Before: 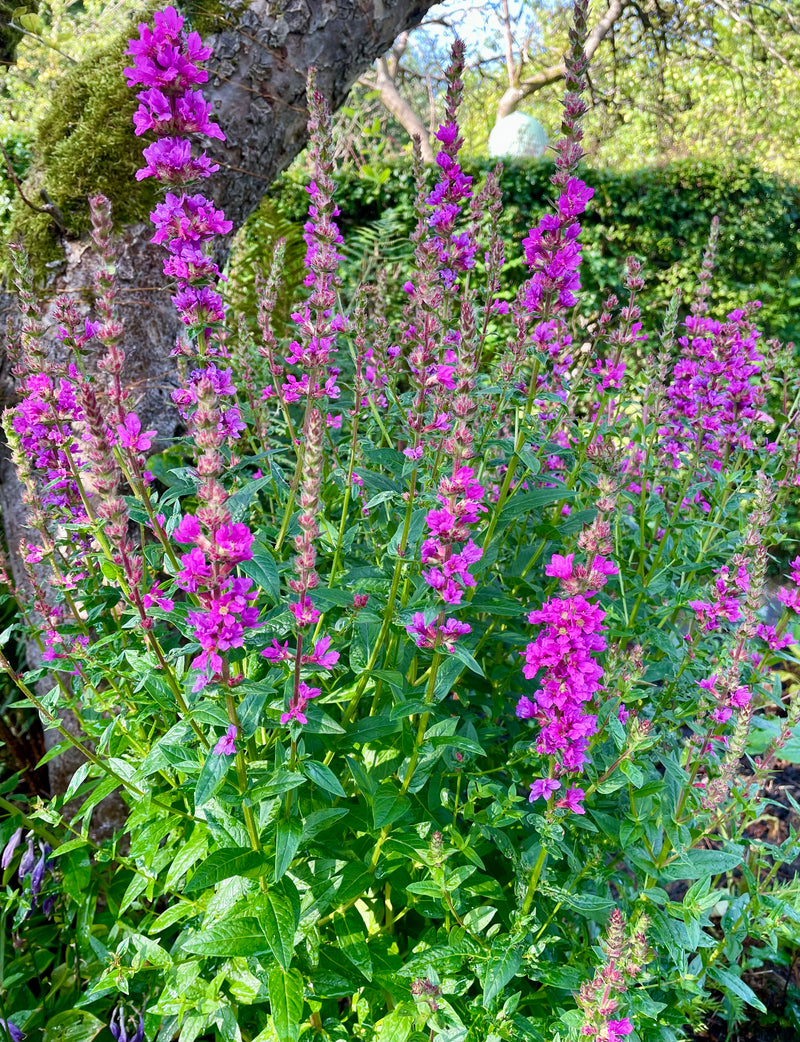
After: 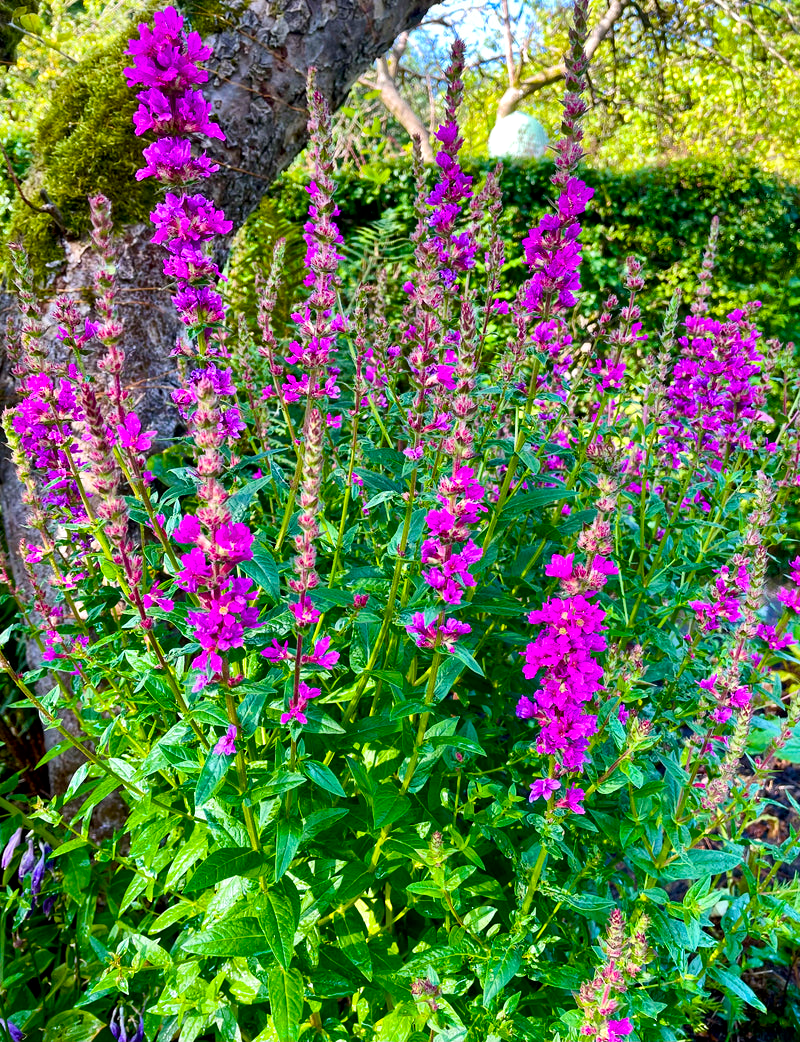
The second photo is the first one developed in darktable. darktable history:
color balance rgb: linear chroma grading › global chroma 15%, perceptual saturation grading › global saturation 30%
local contrast: mode bilateral grid, contrast 20, coarseness 50, detail 161%, midtone range 0.2
